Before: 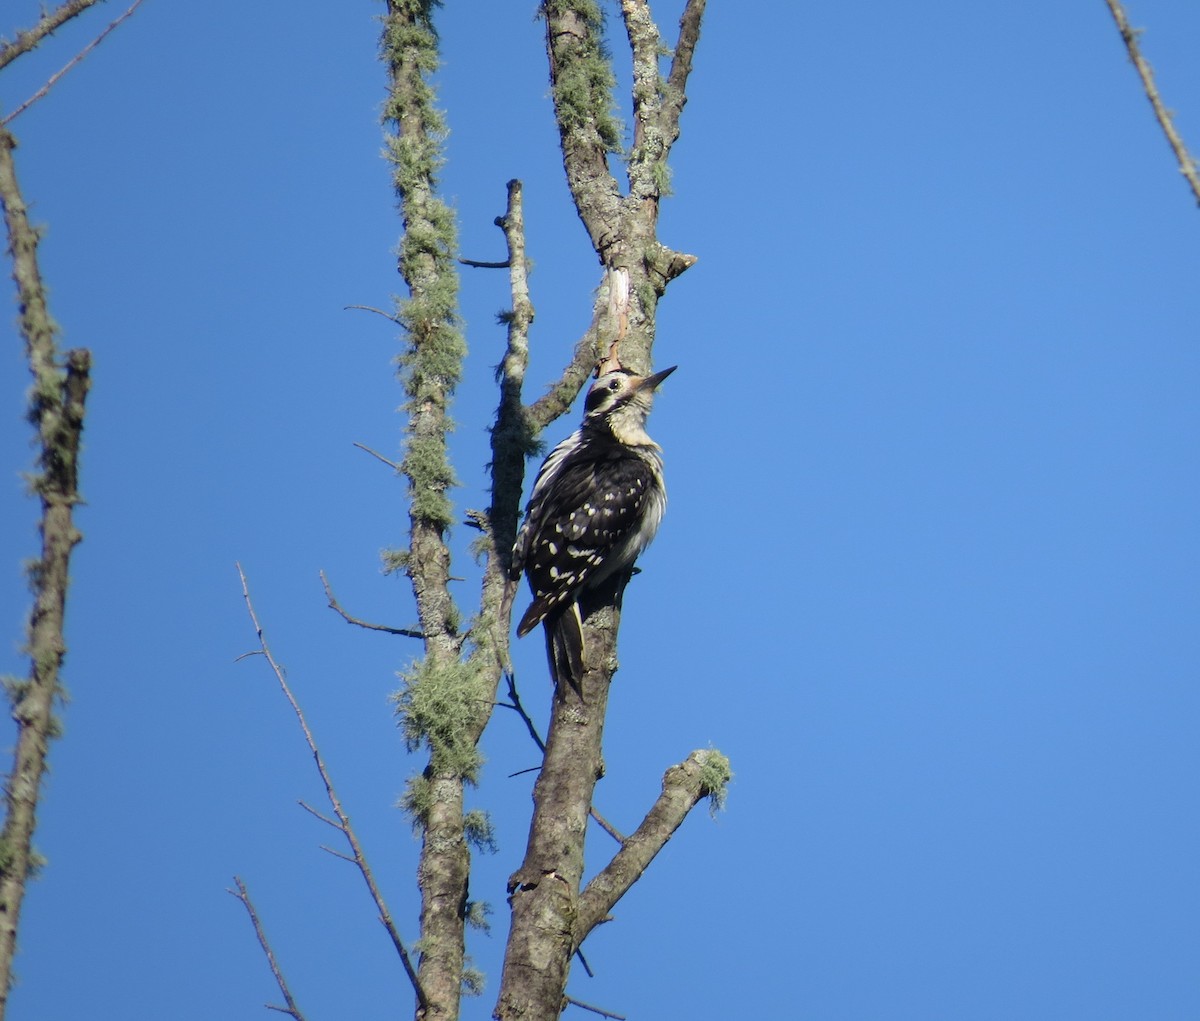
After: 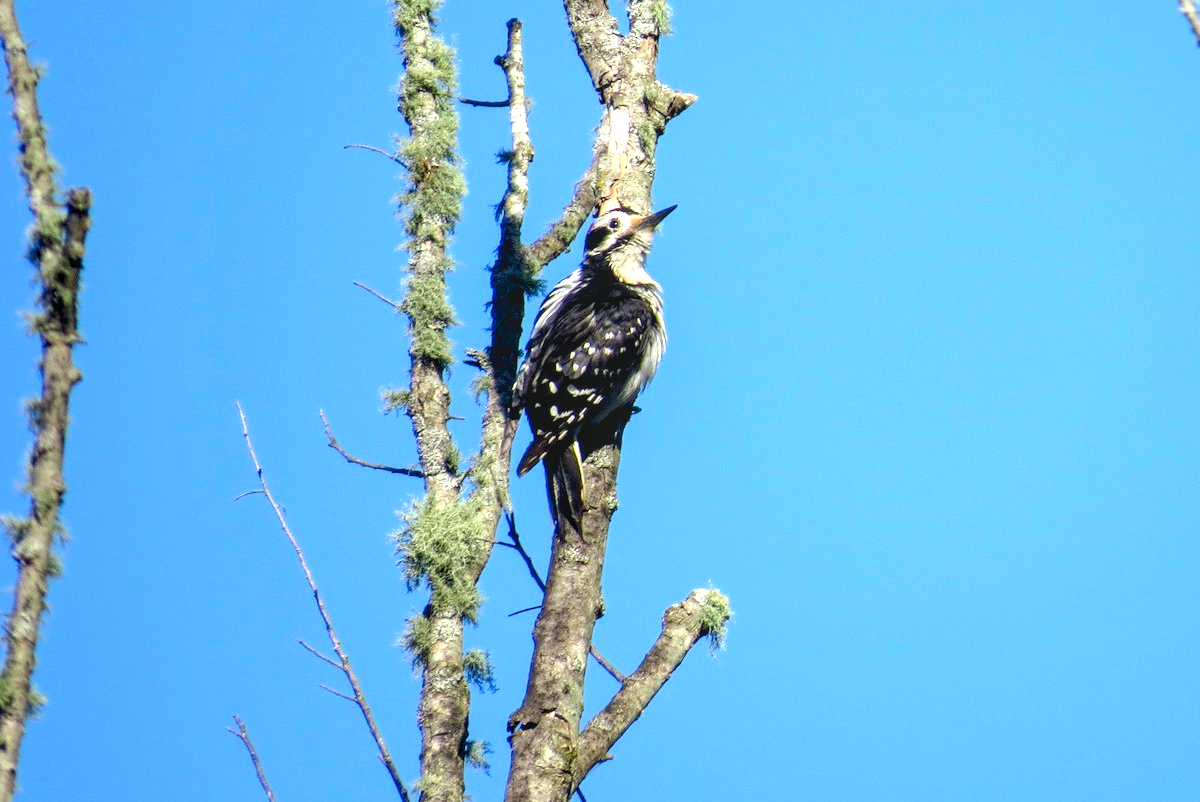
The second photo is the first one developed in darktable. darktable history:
local contrast: on, module defaults
crop and rotate: top 15.85%, bottom 5.535%
color balance rgb: shadows lift › luminance -4.58%, shadows lift › chroma 1.095%, shadows lift › hue 218.12°, global offset › luminance 0.7%, perceptual saturation grading › global saturation 1.555%, perceptual saturation grading › highlights -1.456%, perceptual saturation grading › mid-tones 4.647%, perceptual saturation grading › shadows 7.902%, global vibrance 30.396%
exposure: black level correction 0.01, exposure 1 EV, compensate highlight preservation false
